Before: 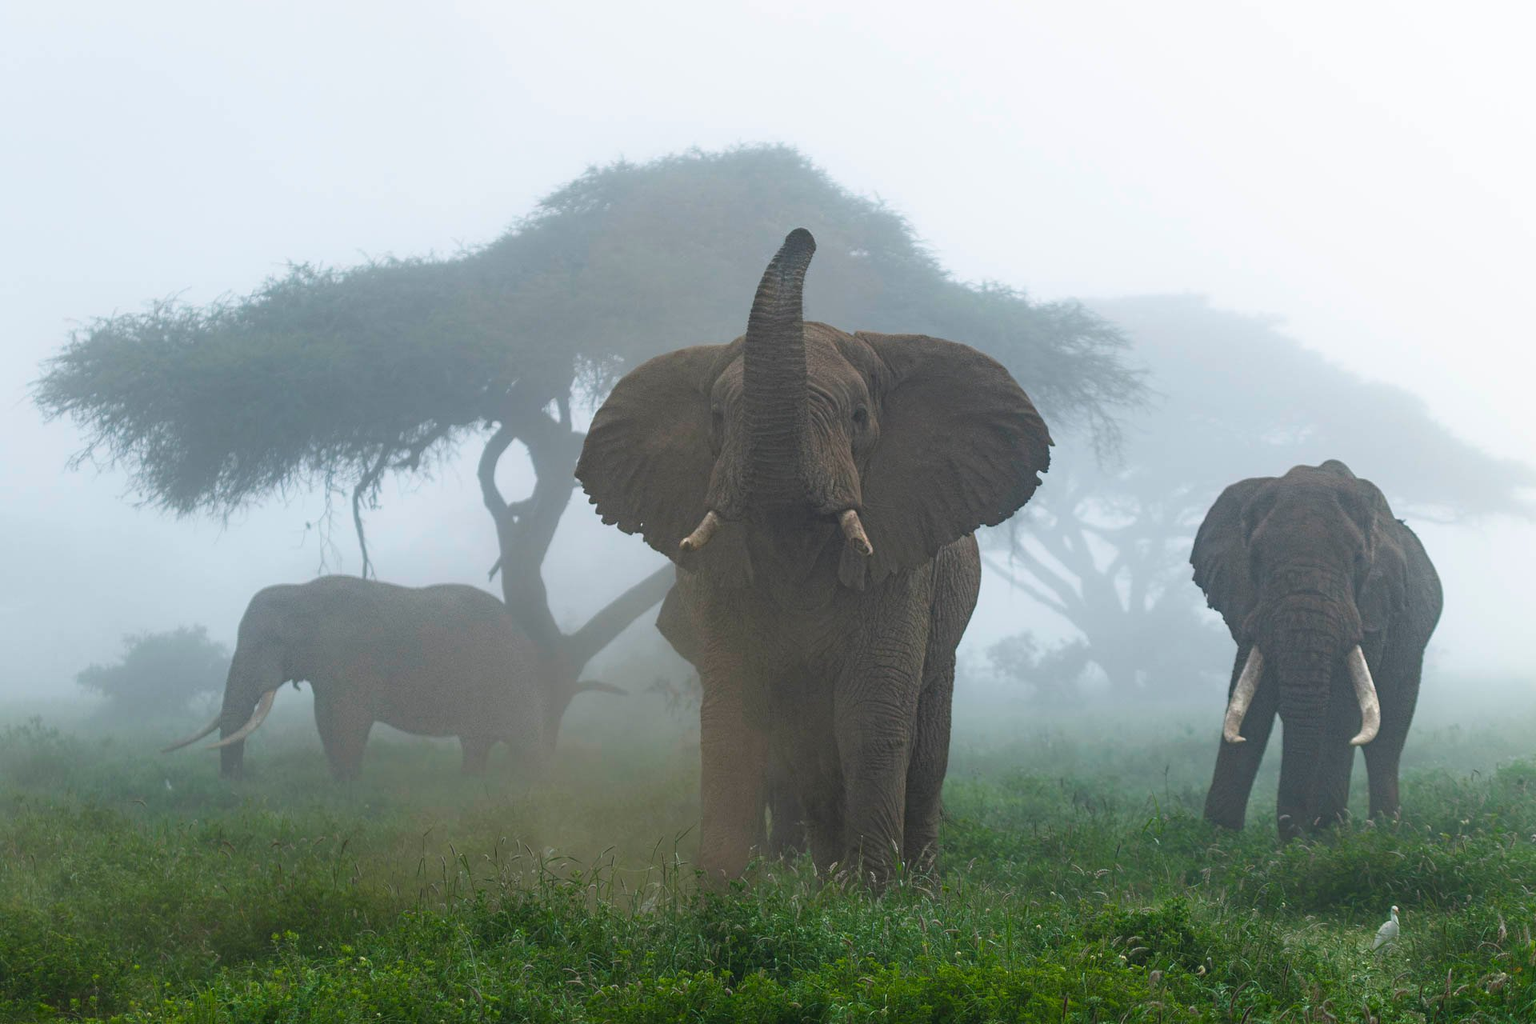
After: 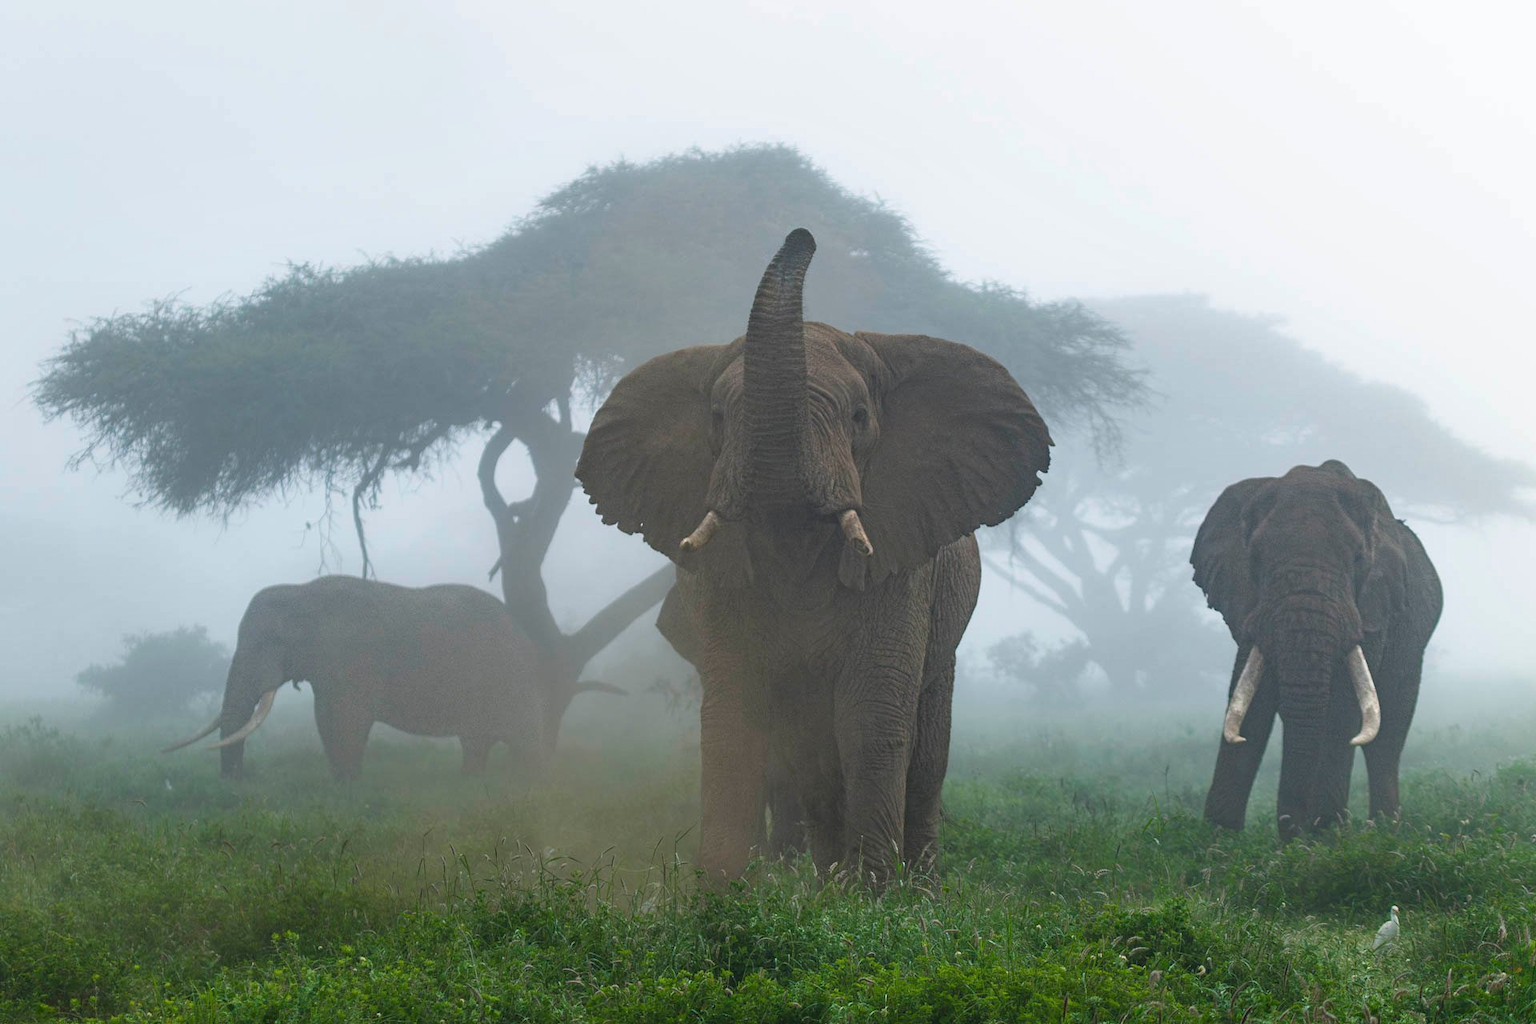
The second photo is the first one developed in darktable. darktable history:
shadows and highlights: shadows 35.3, highlights -34.8, soften with gaussian
